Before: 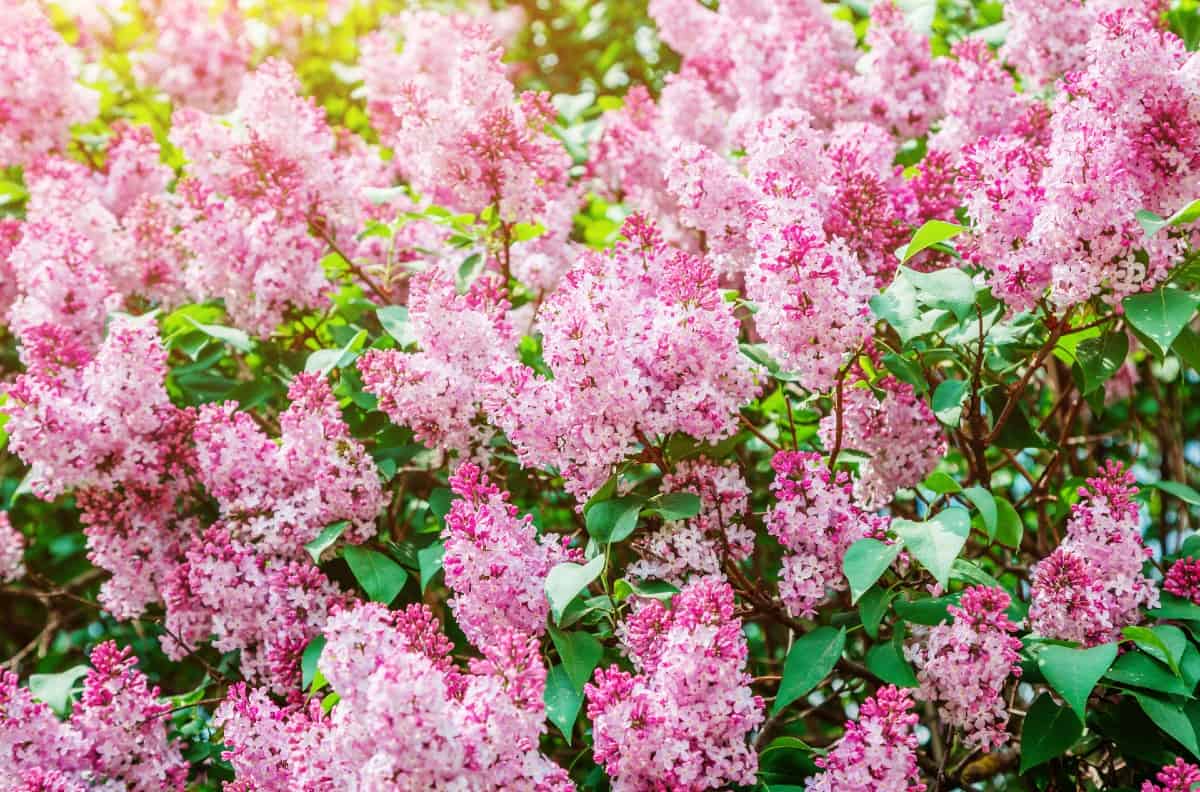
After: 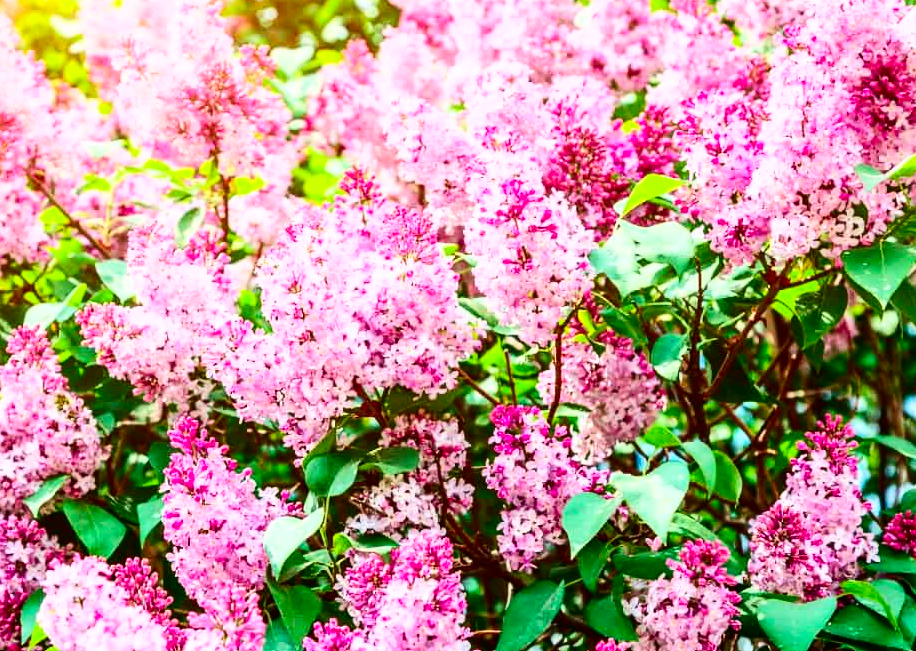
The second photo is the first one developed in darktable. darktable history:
contrast brightness saturation: contrast 0.069, brightness 0.173, saturation 0.414
crop: left 23.457%, top 5.924%, bottom 11.626%
tone curve: curves: ch0 [(0, 0) (0.003, 0.007) (0.011, 0.009) (0.025, 0.01) (0.044, 0.012) (0.069, 0.013) (0.1, 0.014) (0.136, 0.021) (0.177, 0.038) (0.224, 0.06) (0.277, 0.099) (0.335, 0.16) (0.399, 0.227) (0.468, 0.329) (0.543, 0.45) (0.623, 0.594) (0.709, 0.756) (0.801, 0.868) (0.898, 0.971) (1, 1)], color space Lab, independent channels, preserve colors none
